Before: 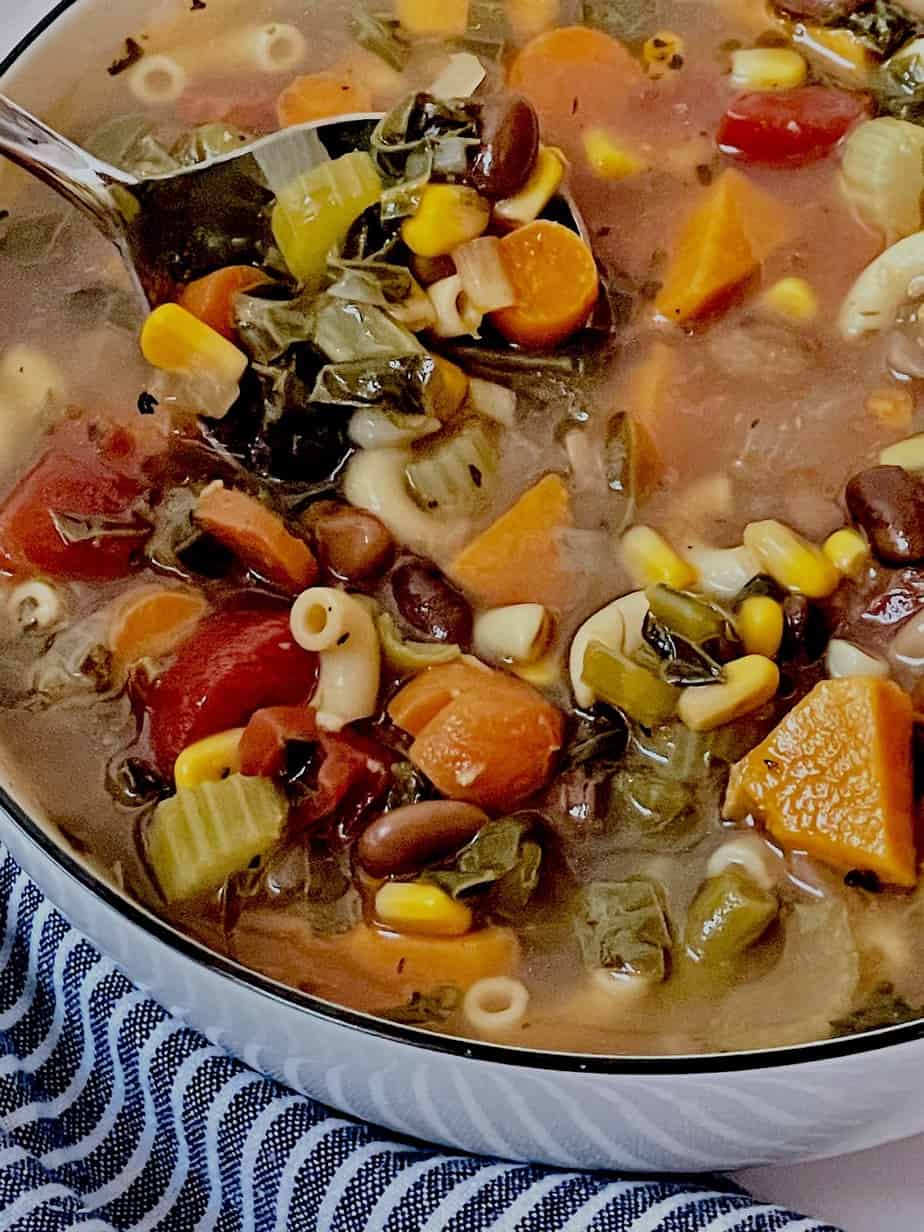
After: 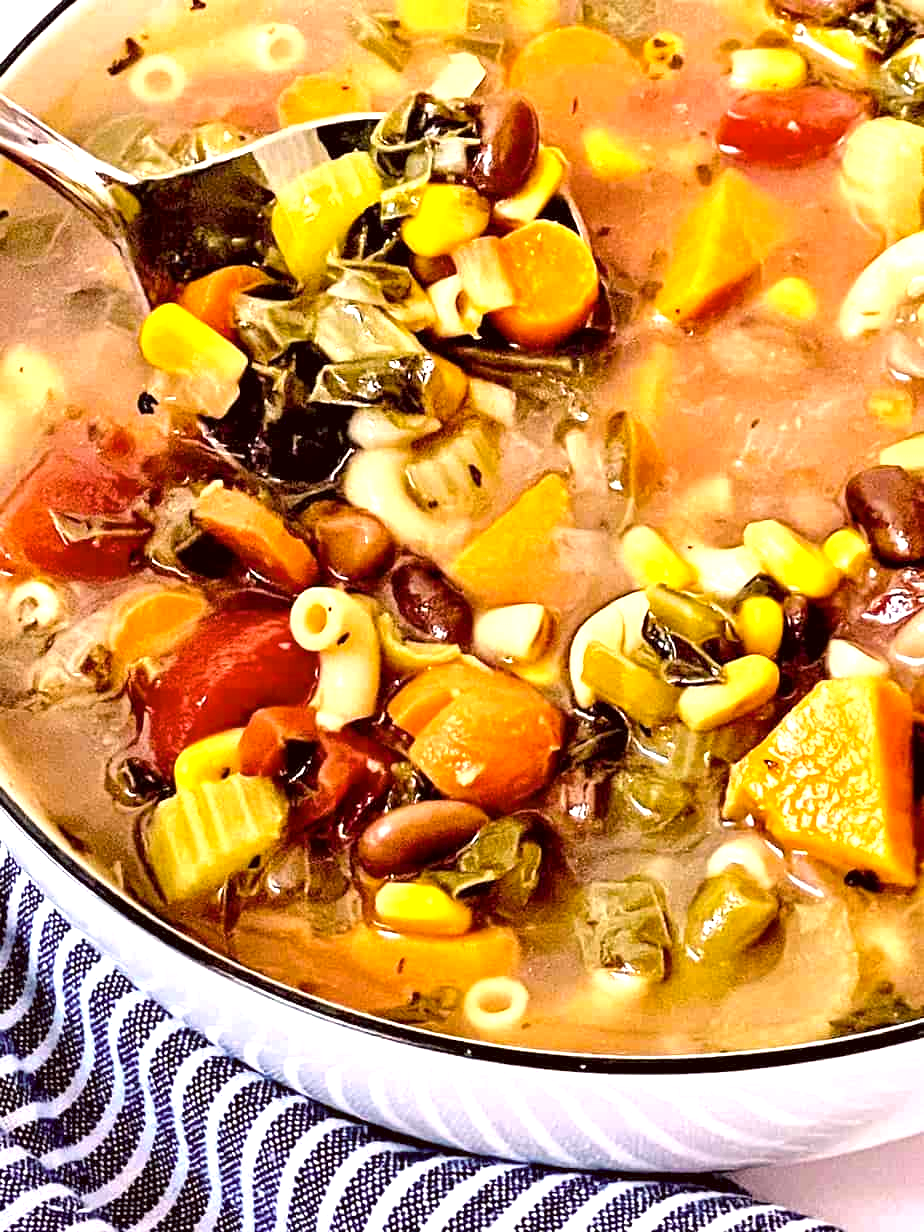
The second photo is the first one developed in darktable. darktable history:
color balance rgb: perceptual saturation grading › global saturation 20%, global vibrance 20%
shadows and highlights: shadows 25, highlights -25
exposure: black level correction 0.001, exposure 1.646 EV, compensate exposure bias true, compensate highlight preservation false
color correction: highlights a* 10.21, highlights b* 9.79, shadows a* 8.61, shadows b* 7.88, saturation 0.8
